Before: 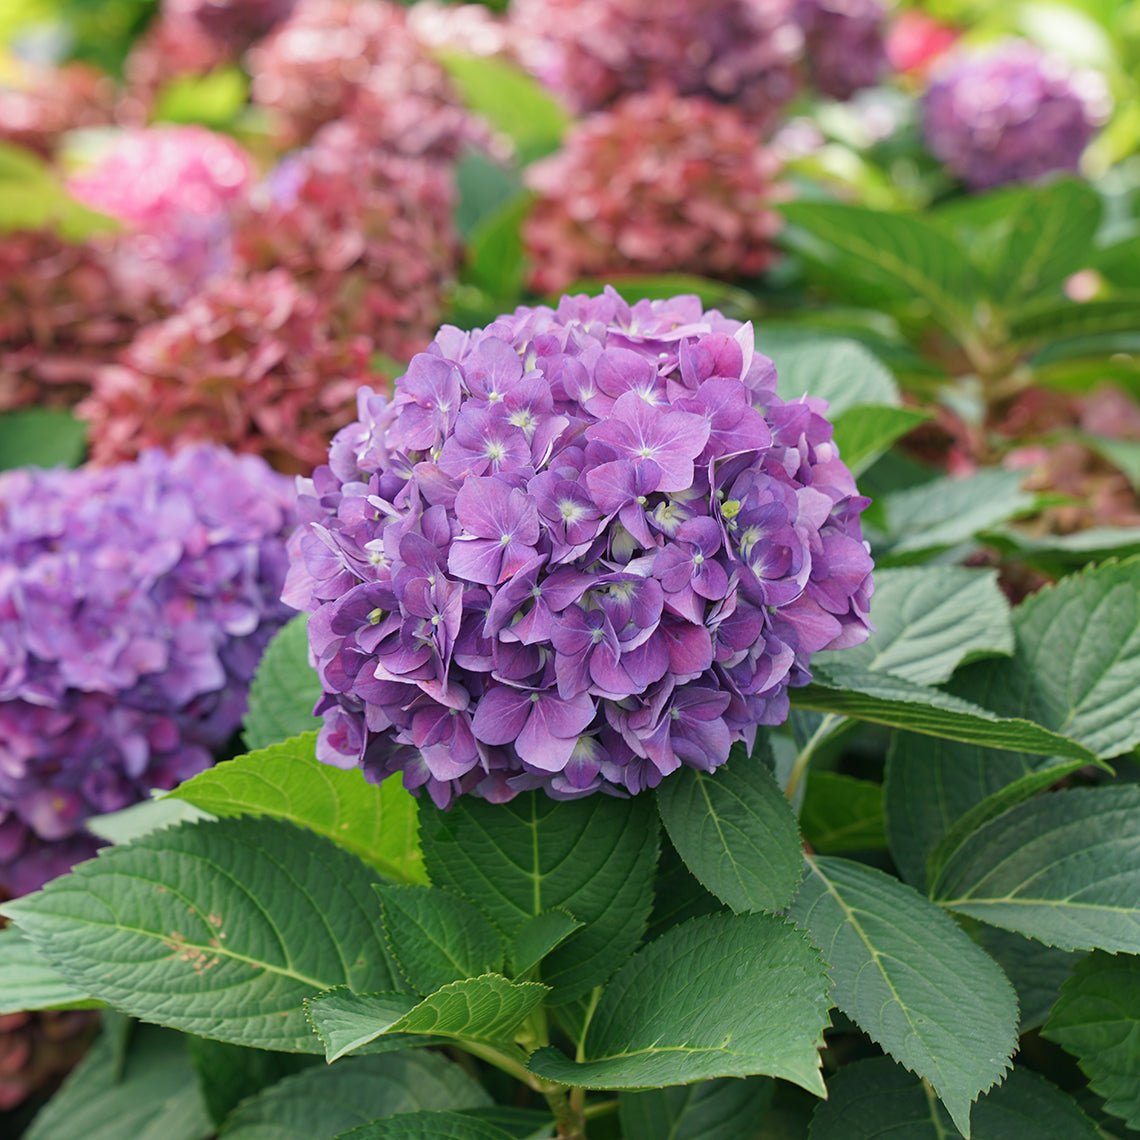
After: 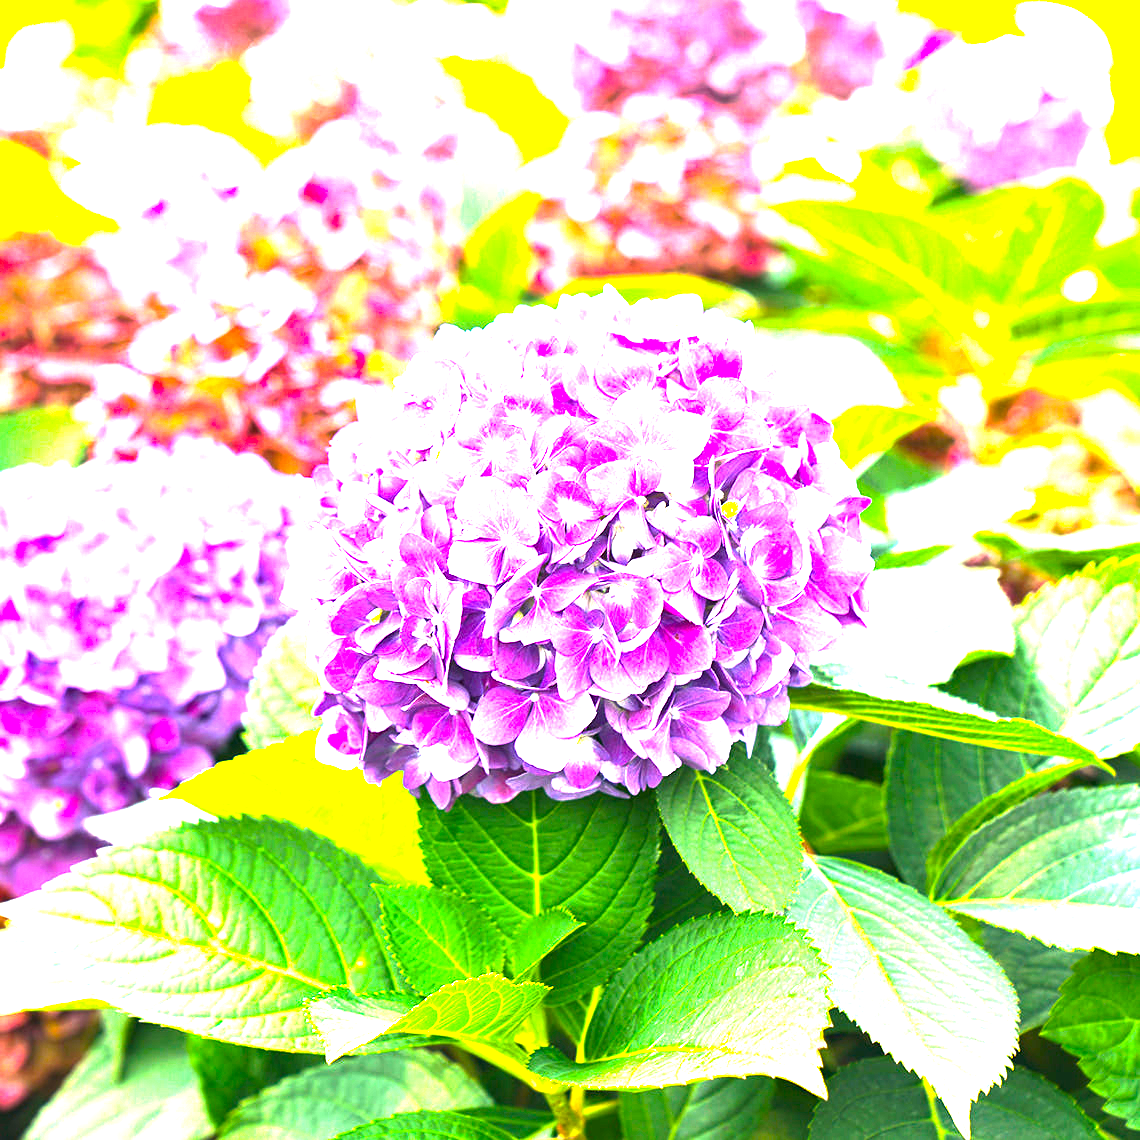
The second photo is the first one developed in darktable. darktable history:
exposure: exposure 0.766 EV, compensate highlight preservation false
color correction: highlights a* 5.81, highlights b* 4.84
color balance rgb: perceptual saturation grading › global saturation 25%, perceptual brilliance grading › global brilliance 35%, perceptual brilliance grading › highlights 50%, perceptual brilliance grading › mid-tones 60%, perceptual brilliance grading › shadows 35%, global vibrance 20%
